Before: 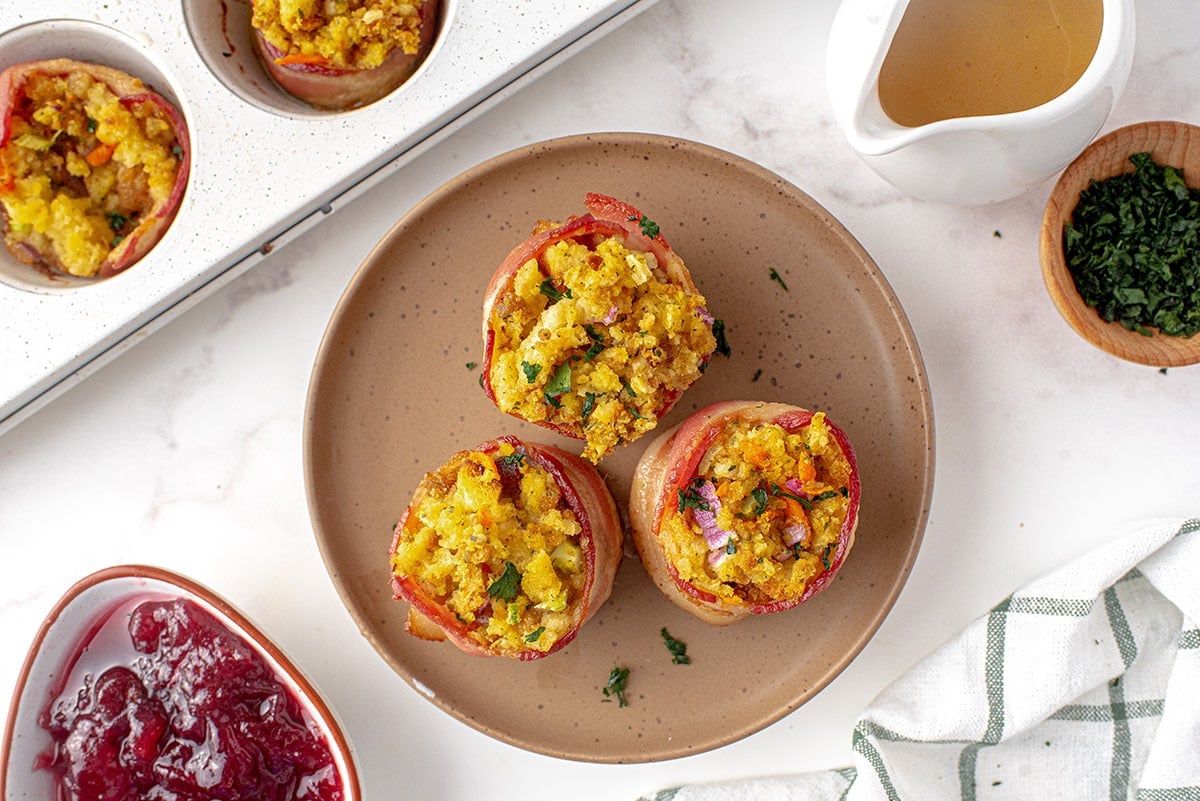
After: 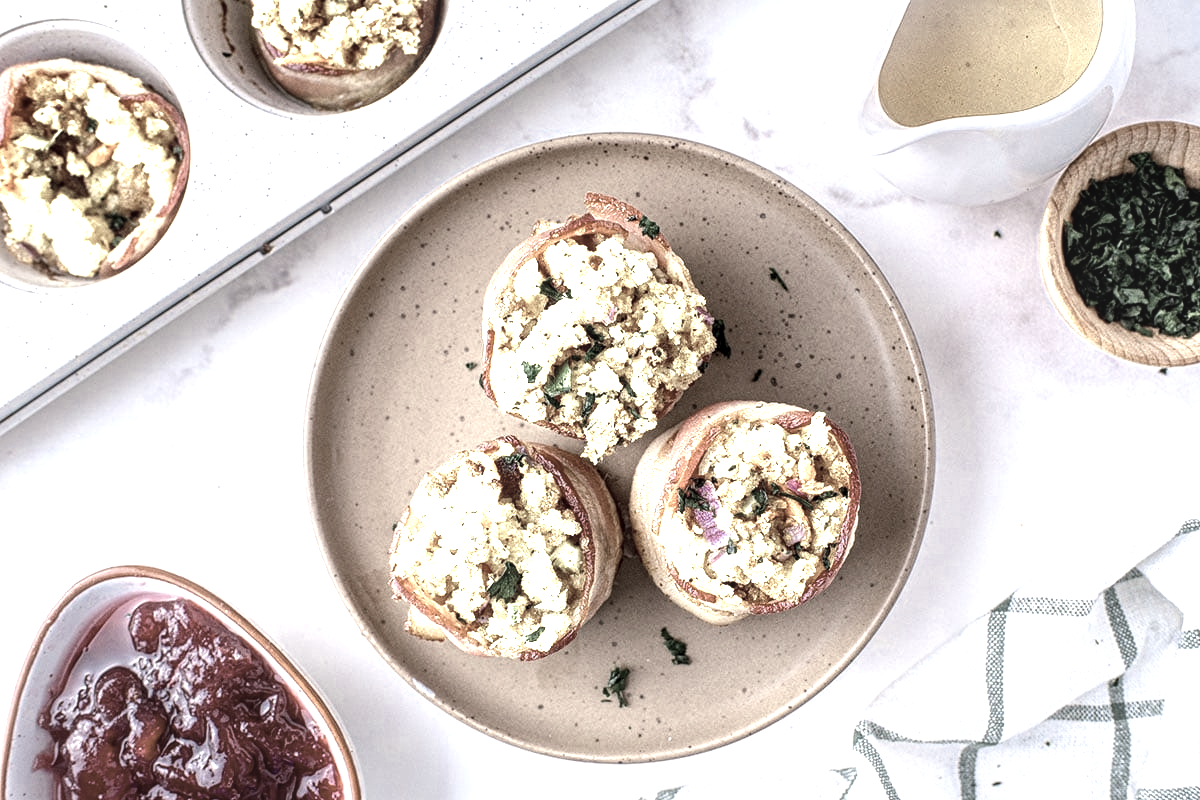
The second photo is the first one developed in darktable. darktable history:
crop: bottom 0.051%
color zones: curves: ch0 [(0.25, 0.667) (0.758, 0.368)]; ch1 [(0.215, 0.245) (0.761, 0.373)]; ch2 [(0.247, 0.554) (0.761, 0.436)], mix 19.72%
local contrast: on, module defaults
color calibration: illuminant as shot in camera, x 0.358, y 0.373, temperature 4628.91 K
tone equalizer: -8 EV -0.769 EV, -7 EV -0.711 EV, -6 EV -0.596 EV, -5 EV -0.399 EV, -3 EV 0.369 EV, -2 EV 0.6 EV, -1 EV 0.698 EV, +0 EV 0.775 EV, edges refinement/feathering 500, mask exposure compensation -1.57 EV, preserve details no
